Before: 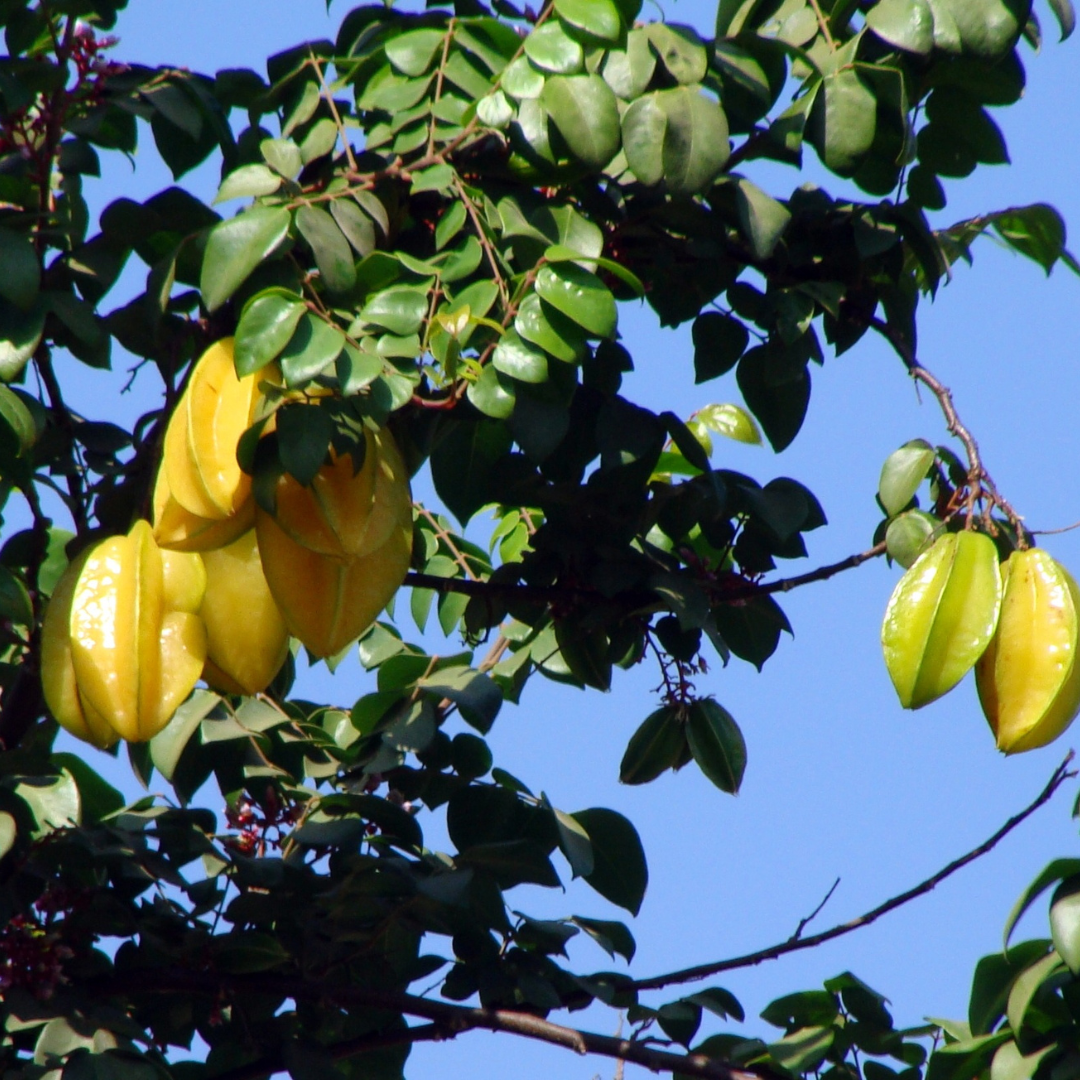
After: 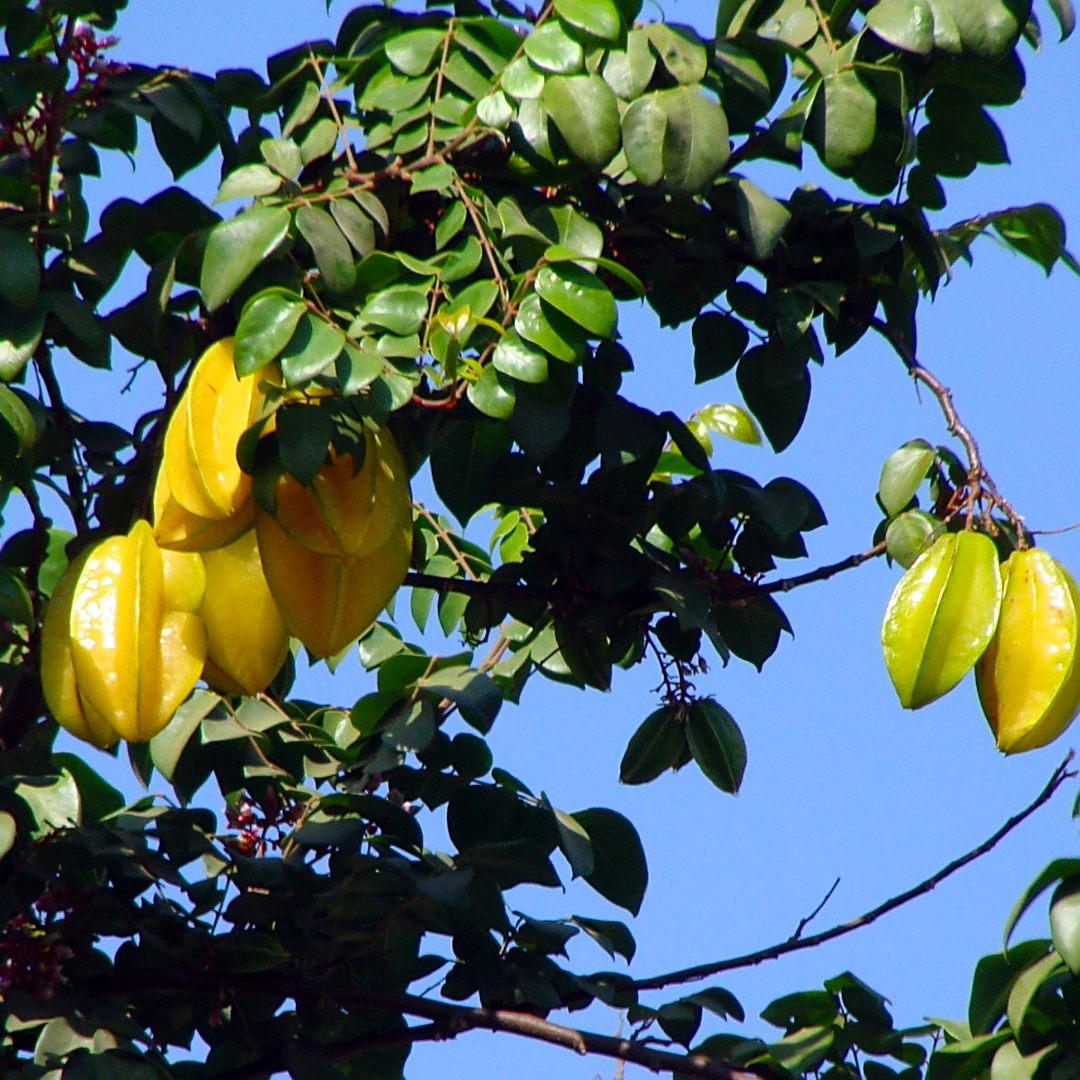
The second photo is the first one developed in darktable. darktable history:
color balance rgb: perceptual saturation grading › global saturation 10%, global vibrance 10%
sharpen: on, module defaults
